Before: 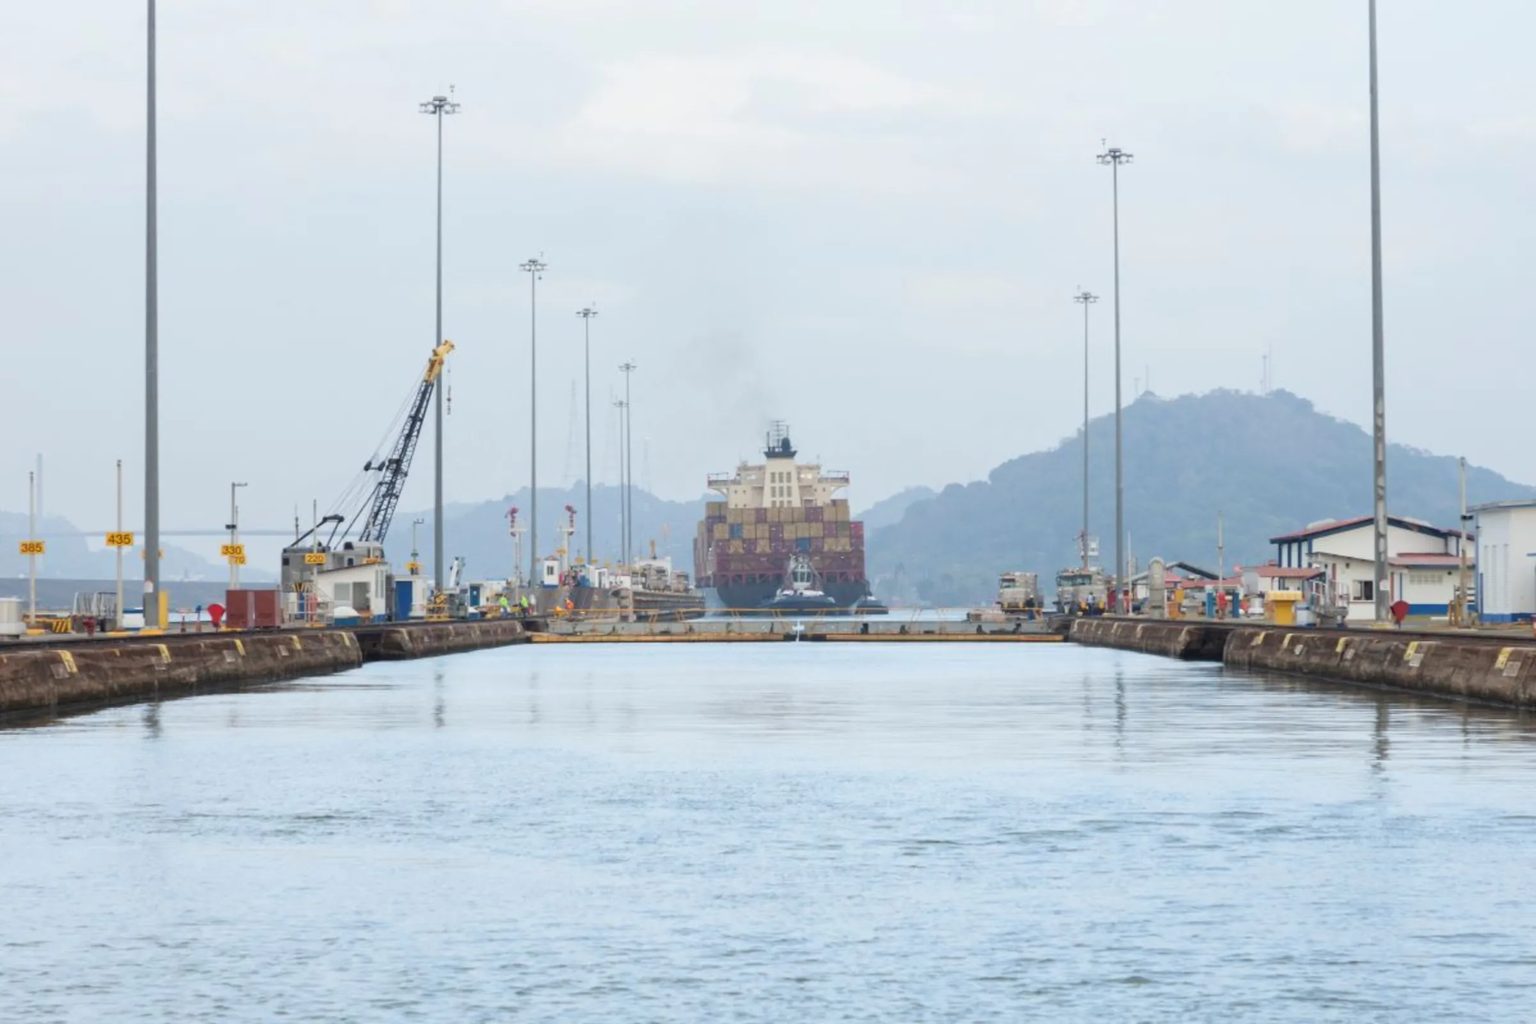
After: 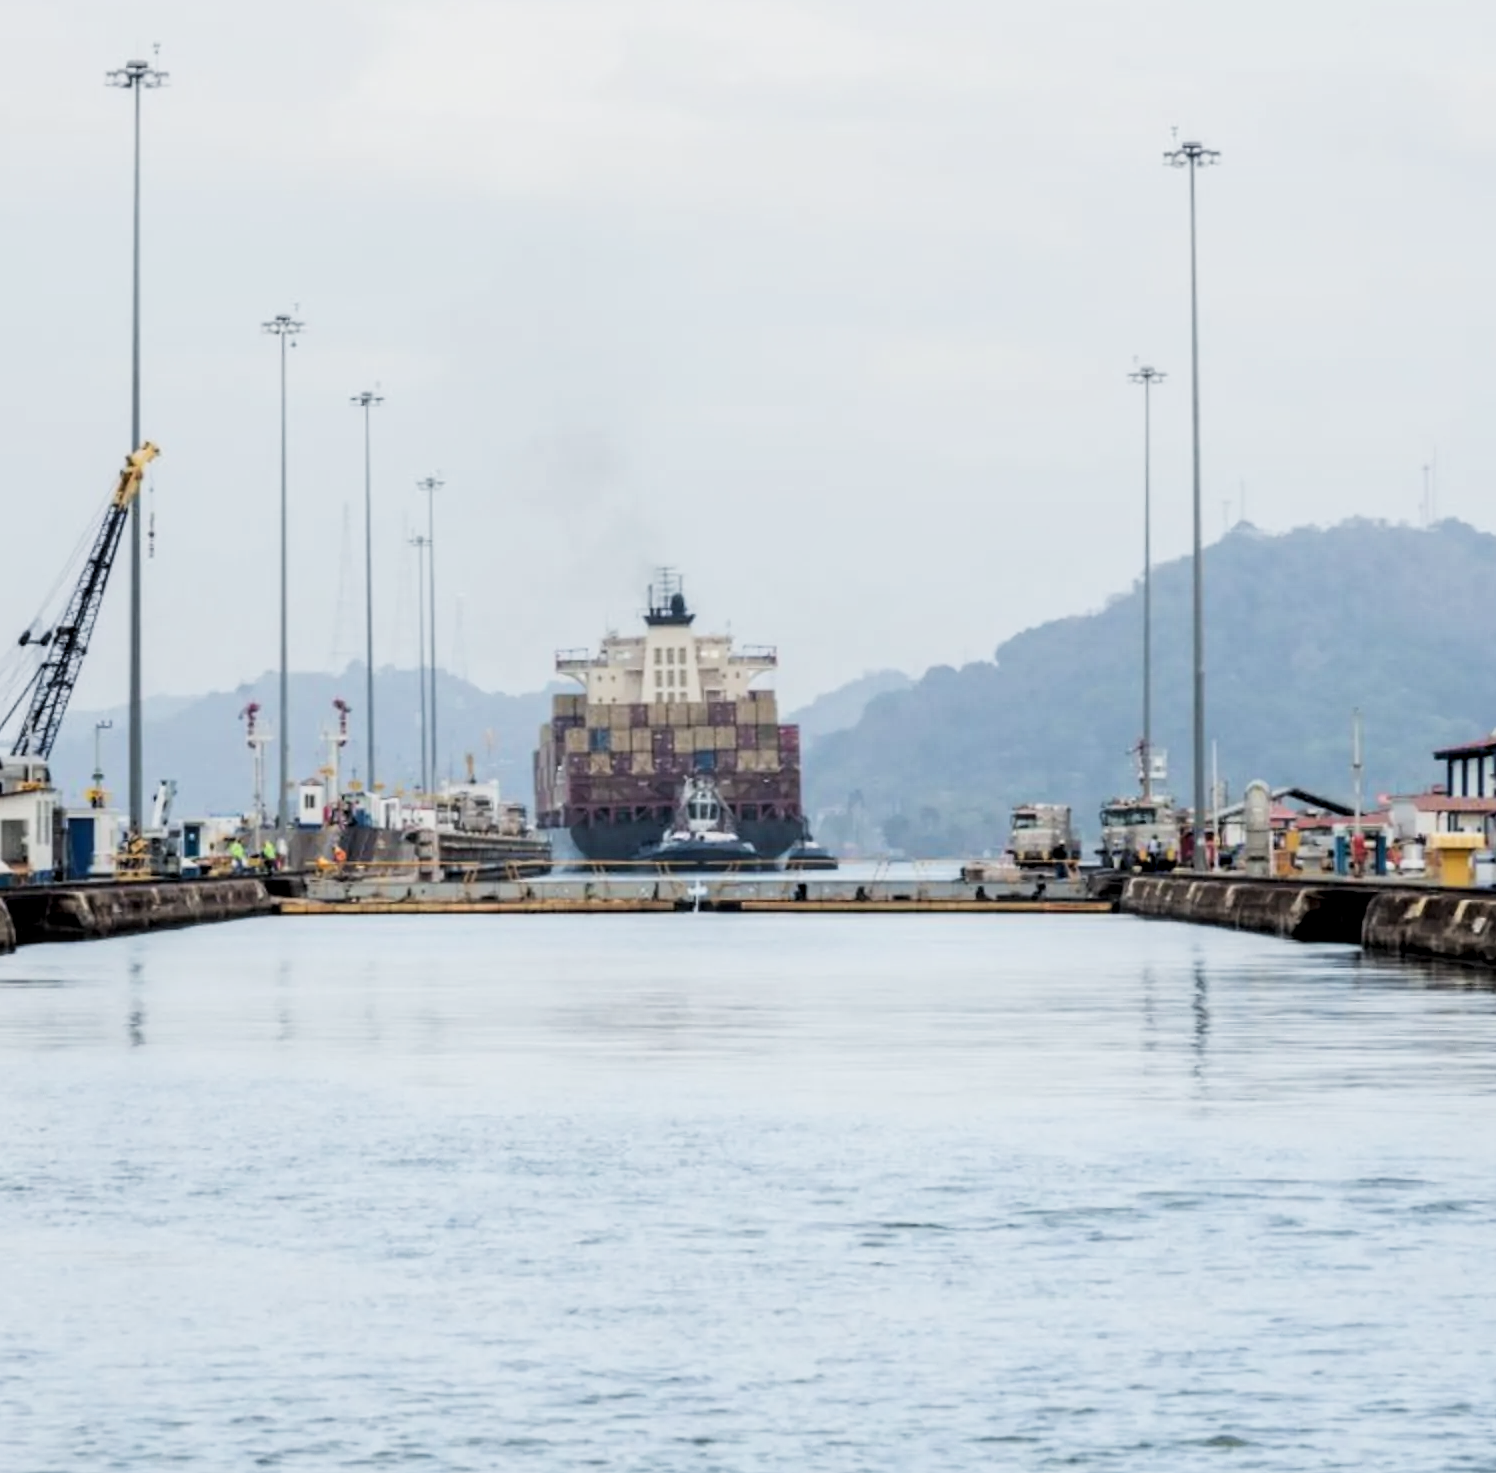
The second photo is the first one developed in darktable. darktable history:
local contrast: detail 140%
filmic rgb: black relative exposure -5 EV, white relative exposure 3.5 EV, hardness 3.19, contrast 1.5, highlights saturation mix -50%
crop and rotate: left 22.918%, top 5.629%, right 14.711%, bottom 2.247%
